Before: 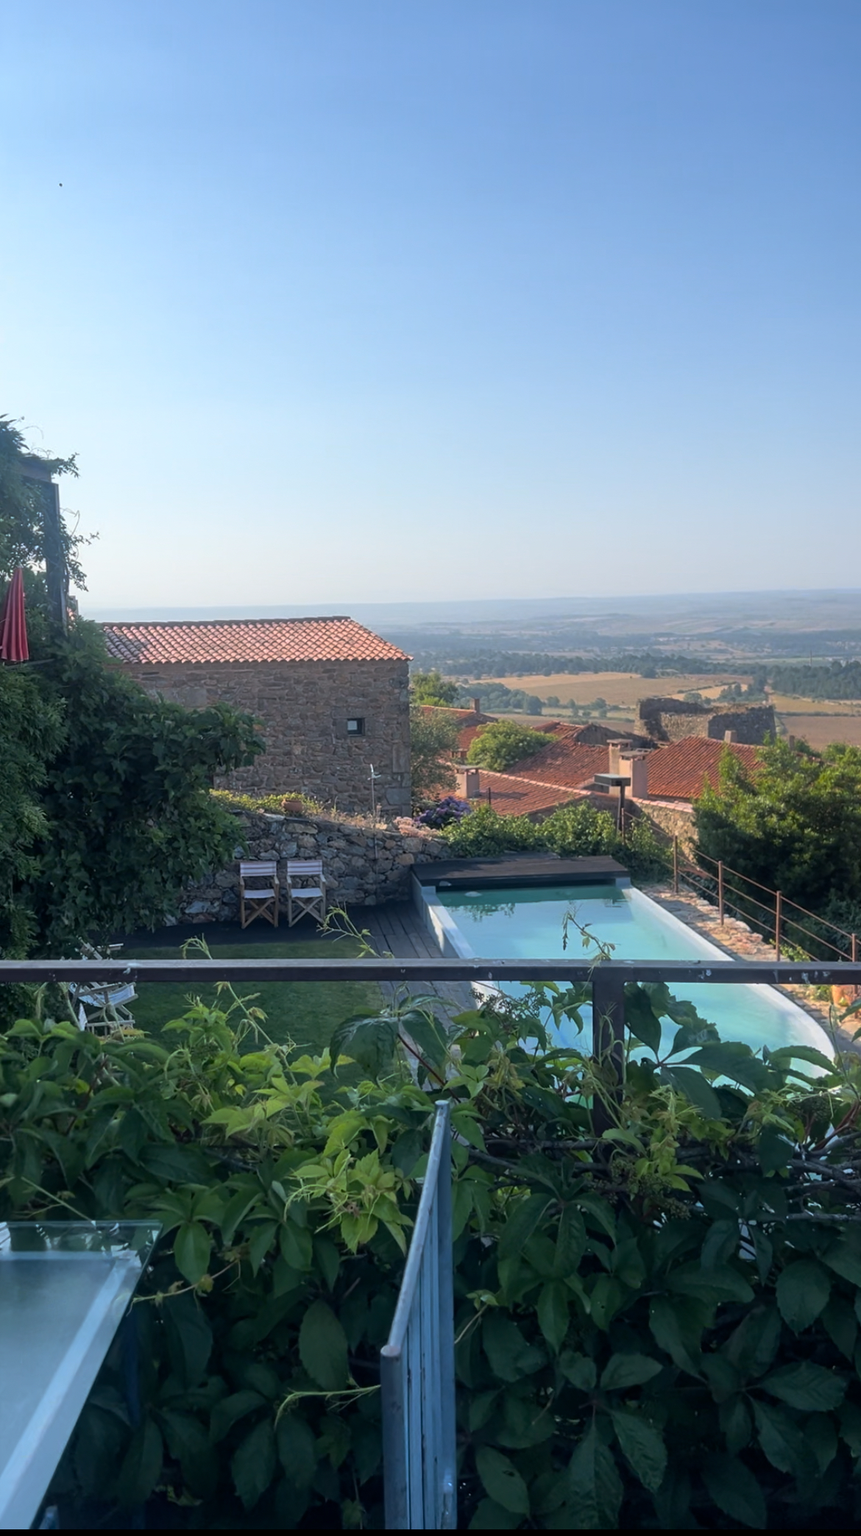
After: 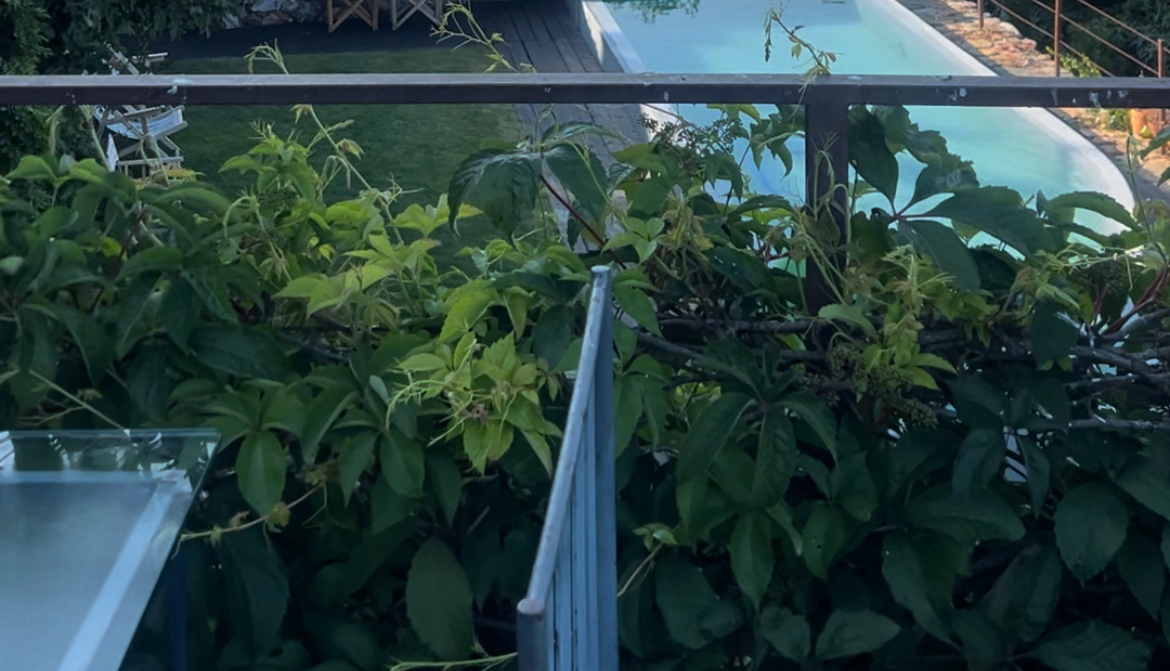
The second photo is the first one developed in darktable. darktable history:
crop and rotate: top 58.941%, bottom 8.922%
